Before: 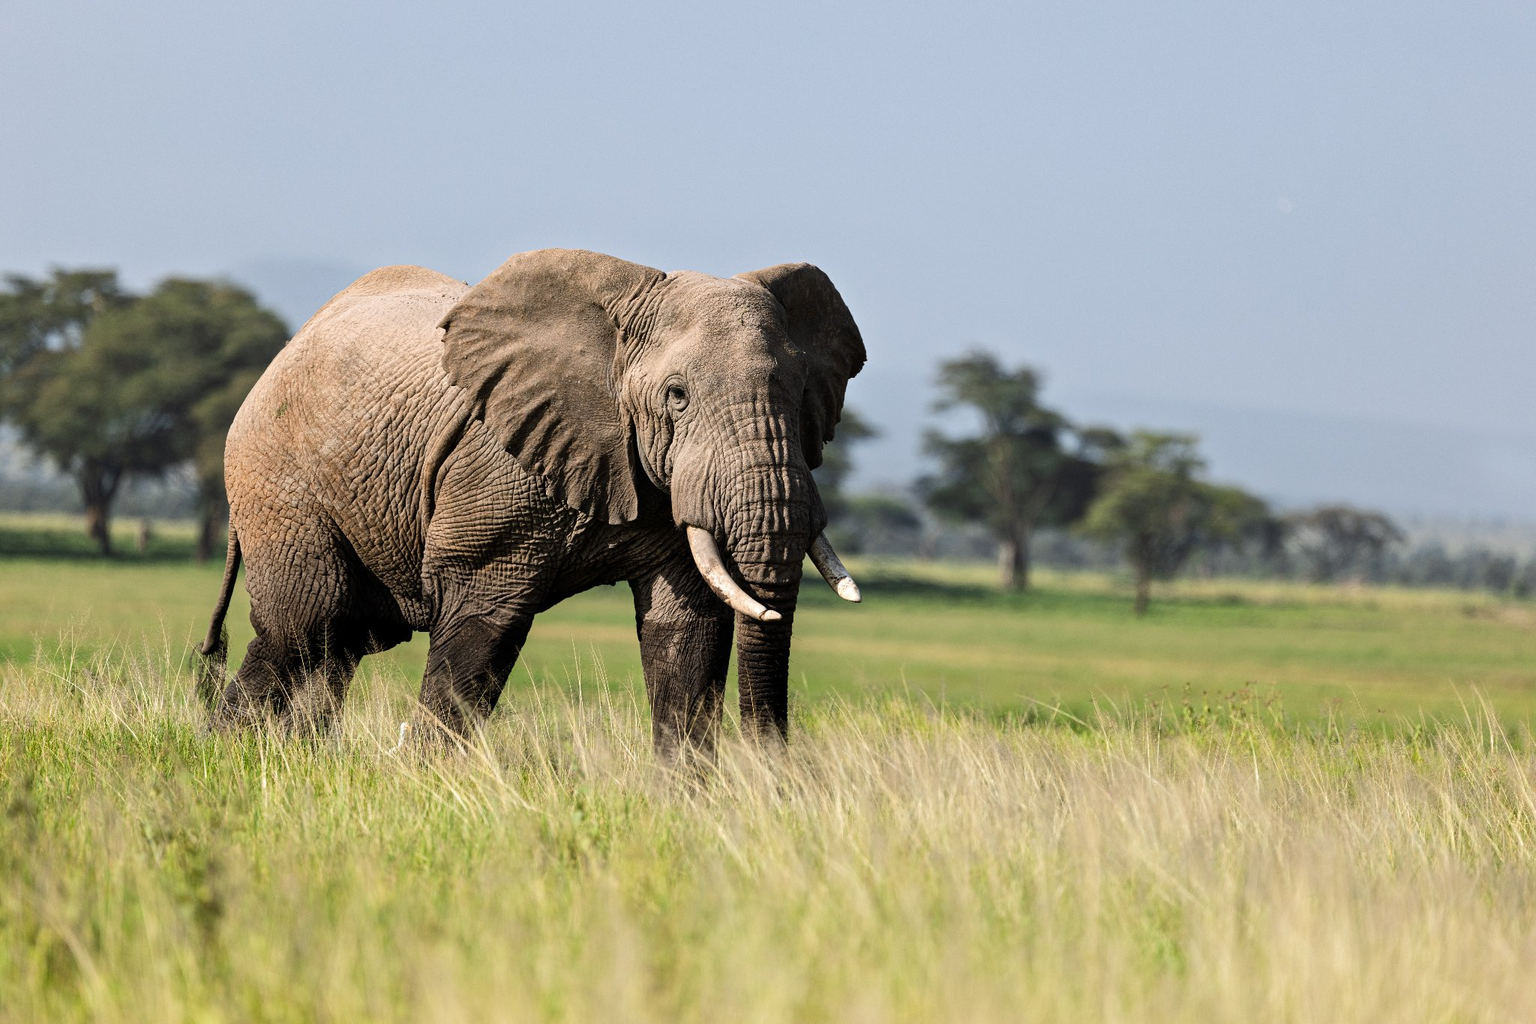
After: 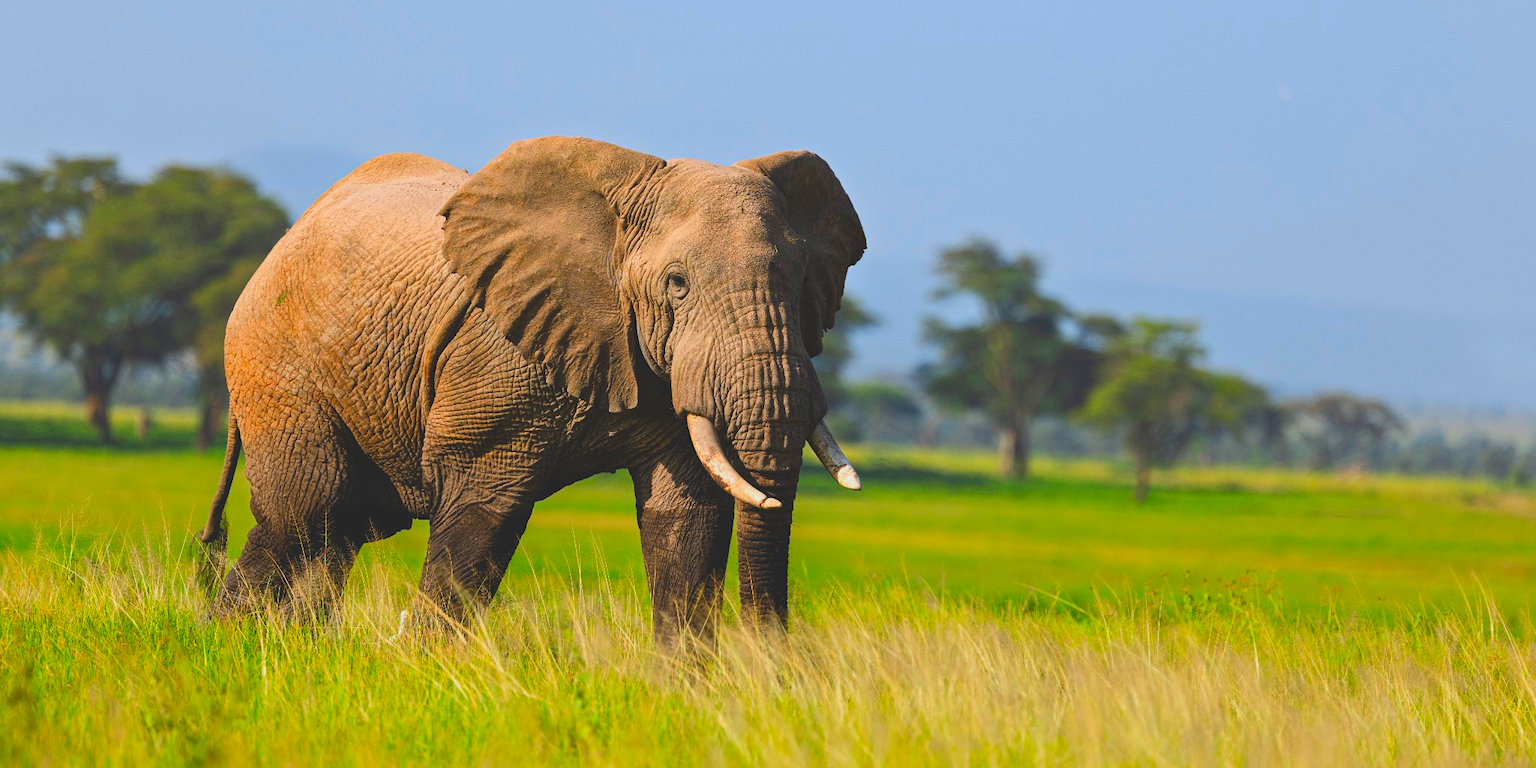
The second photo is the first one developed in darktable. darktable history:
crop: top 11.014%, bottom 13.964%
exposure: black level correction -0.007, exposure 0.07 EV, compensate exposure bias true, compensate highlight preservation false
contrast brightness saturation: contrast -0.197, saturation 0.187
color correction: highlights b* -0.006, saturation 1.77
